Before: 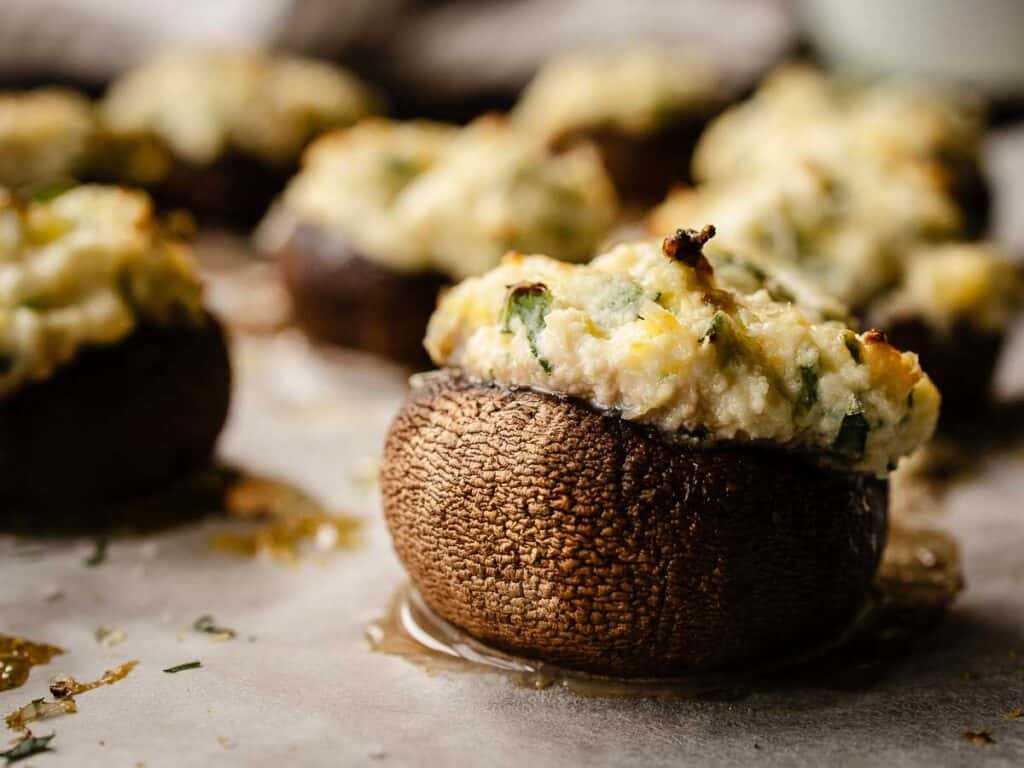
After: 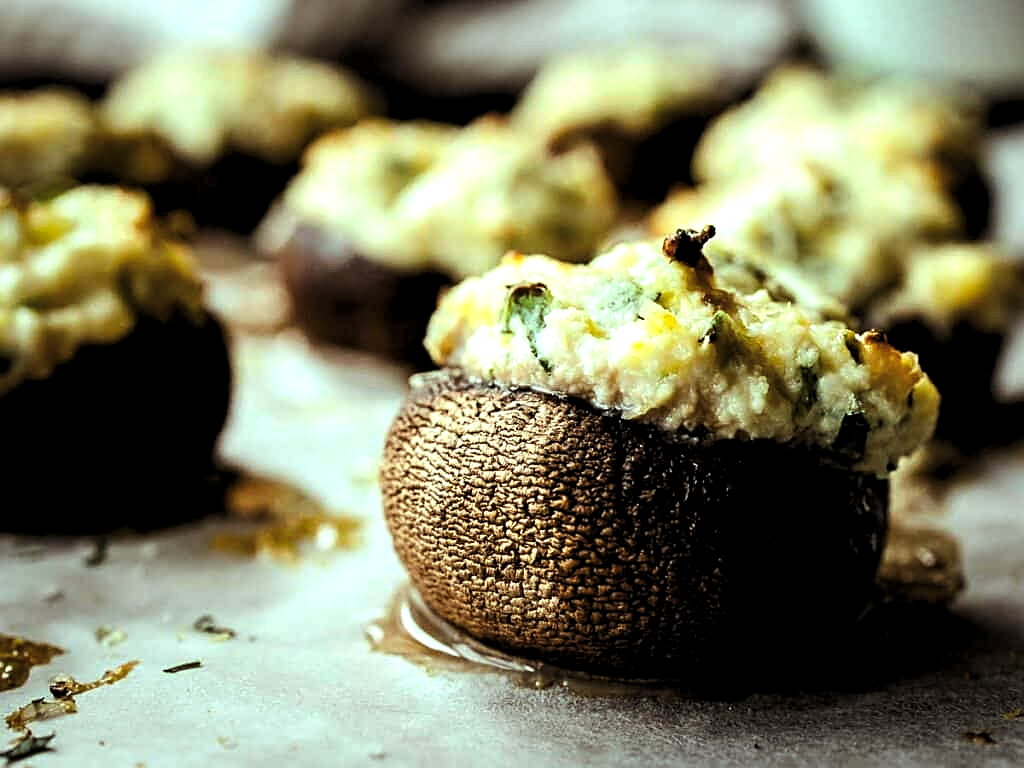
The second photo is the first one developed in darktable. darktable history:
sharpen: on, module defaults
levels: levels [0.129, 0.519, 0.867]
color balance rgb: highlights gain › chroma 4.072%, highlights gain › hue 199.8°, perceptual saturation grading › global saturation 0.518%, perceptual brilliance grading › global brilliance -4.436%, perceptual brilliance grading › highlights 24.795%, perceptual brilliance grading › mid-tones 7.09%, perceptual brilliance grading › shadows -4.619%, contrast -29.522%
